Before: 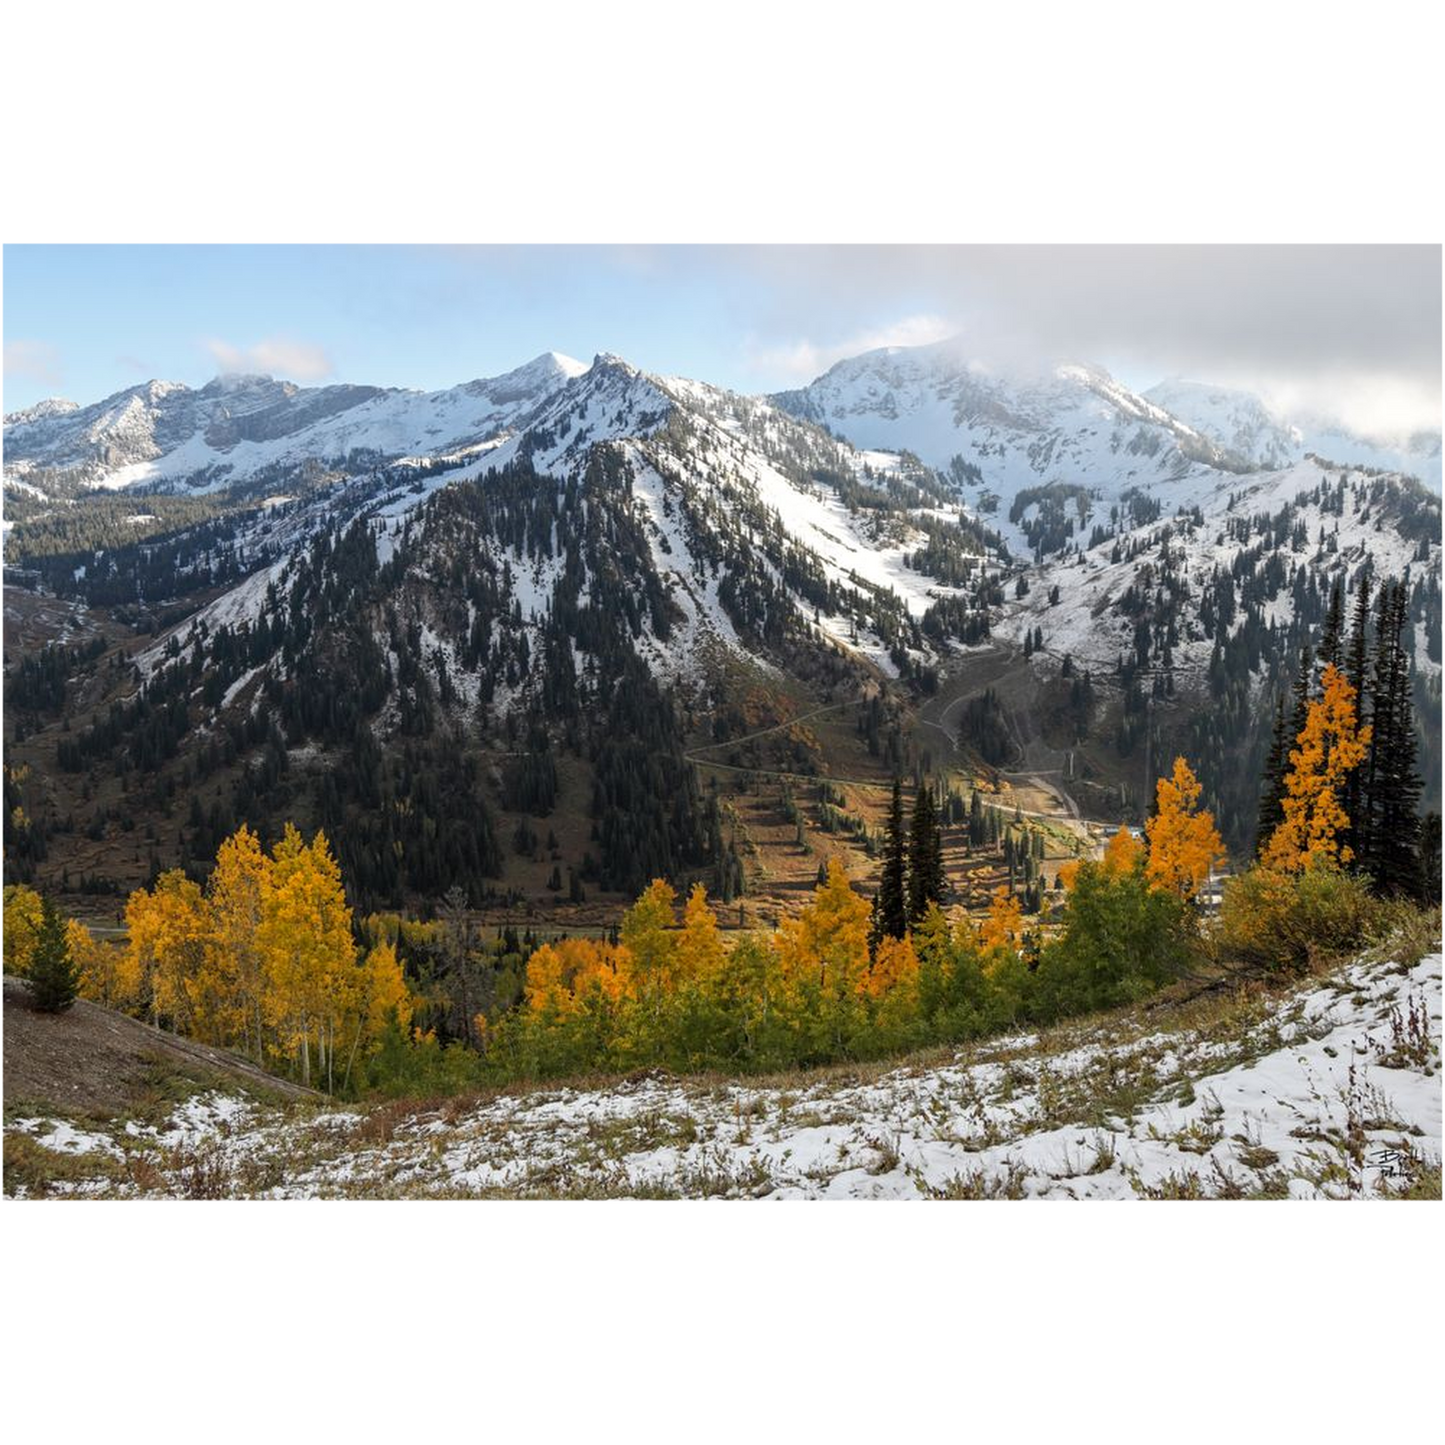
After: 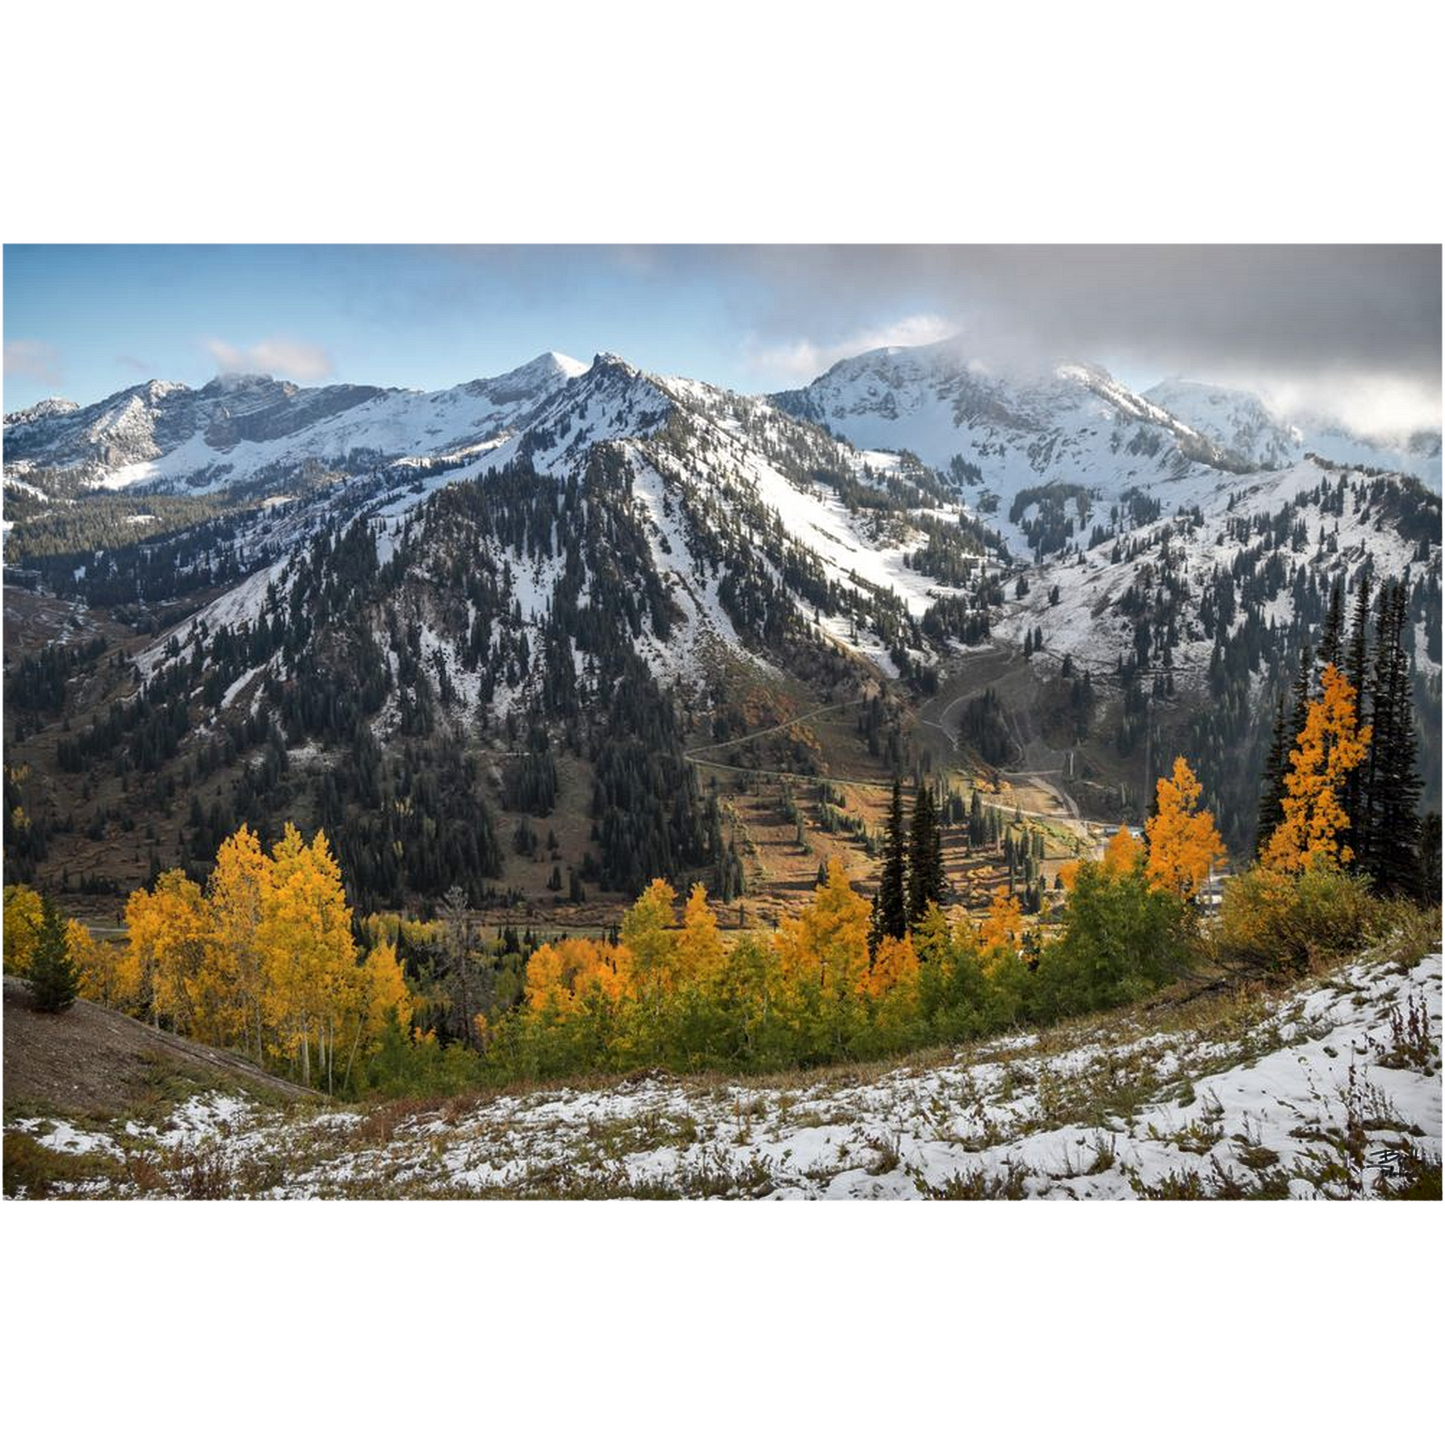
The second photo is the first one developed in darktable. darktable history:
shadows and highlights: shadows 60.73, highlights -60.15, soften with gaussian
